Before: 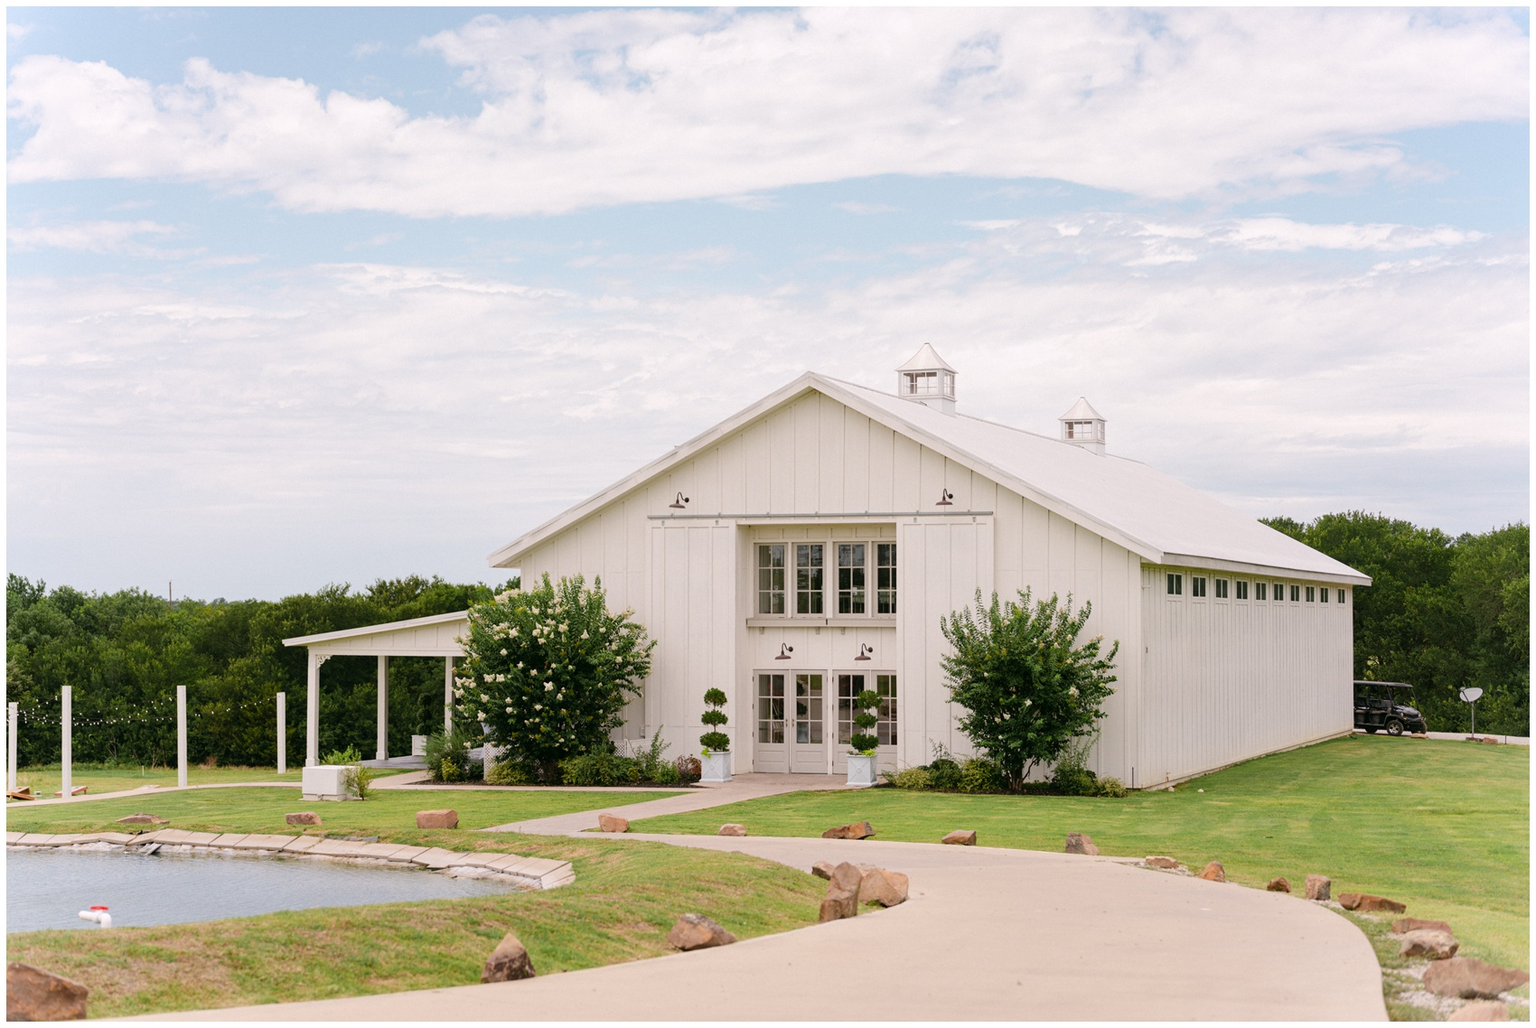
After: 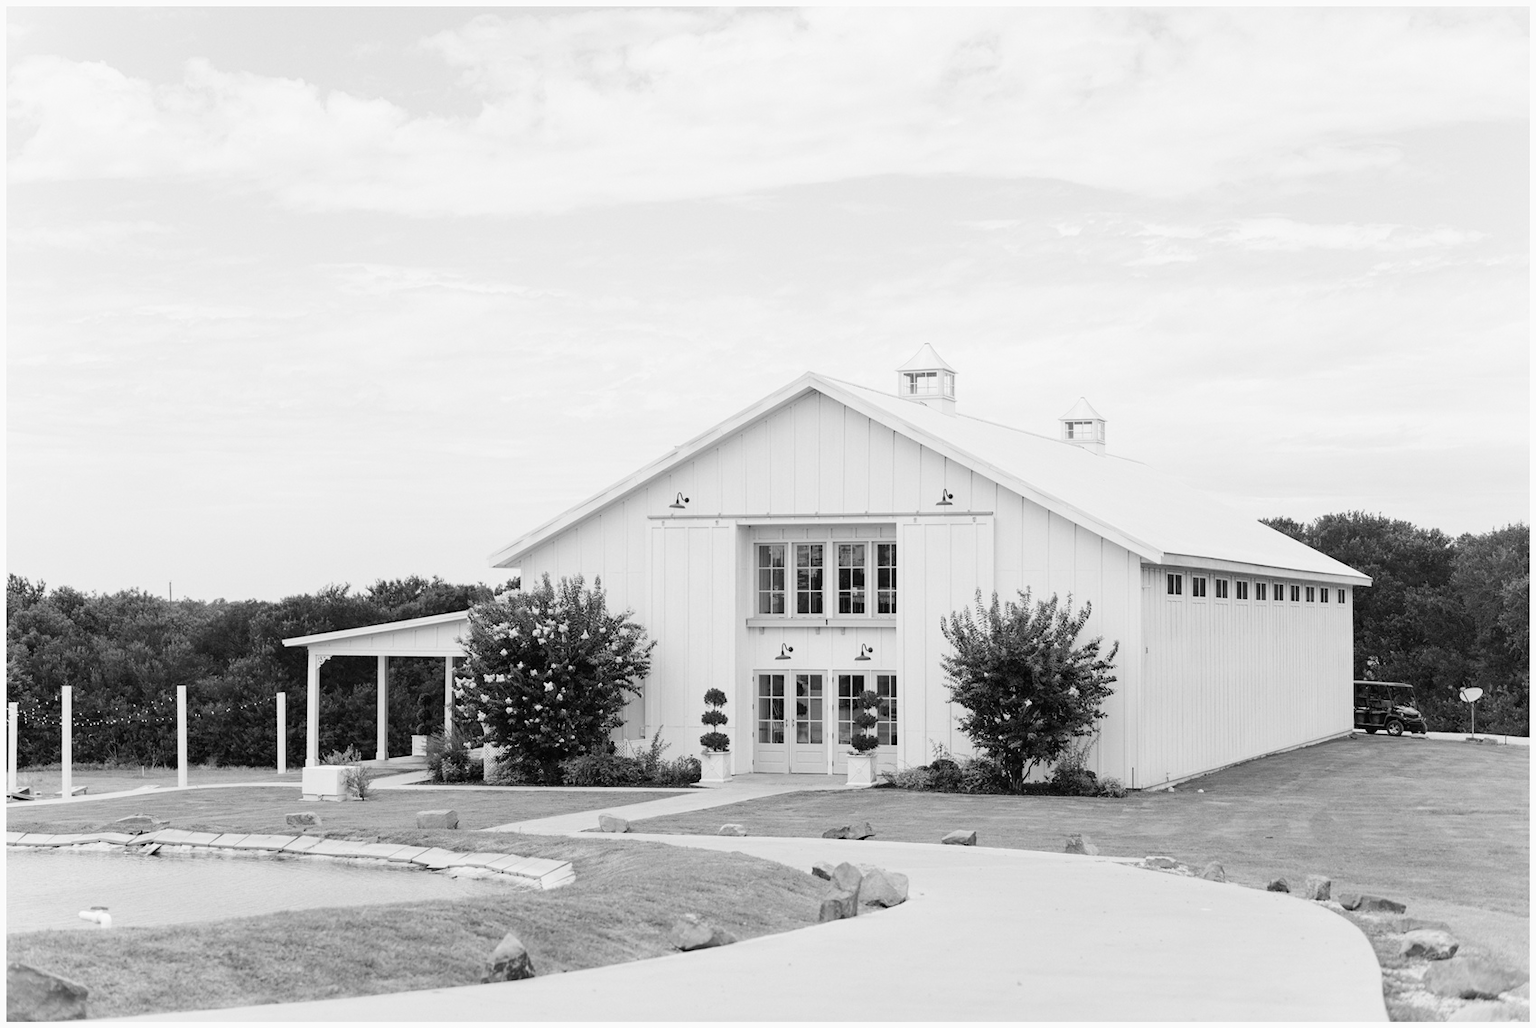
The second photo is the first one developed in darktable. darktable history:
base curve: curves: ch0 [(0, 0) (0.204, 0.334) (0.55, 0.733) (1, 1)], preserve colors none
color calibration: output gray [0.21, 0.42, 0.37, 0], gray › normalize channels true, illuminant same as pipeline (D50), adaptation XYZ, x 0.346, y 0.359, gamut compression 0
